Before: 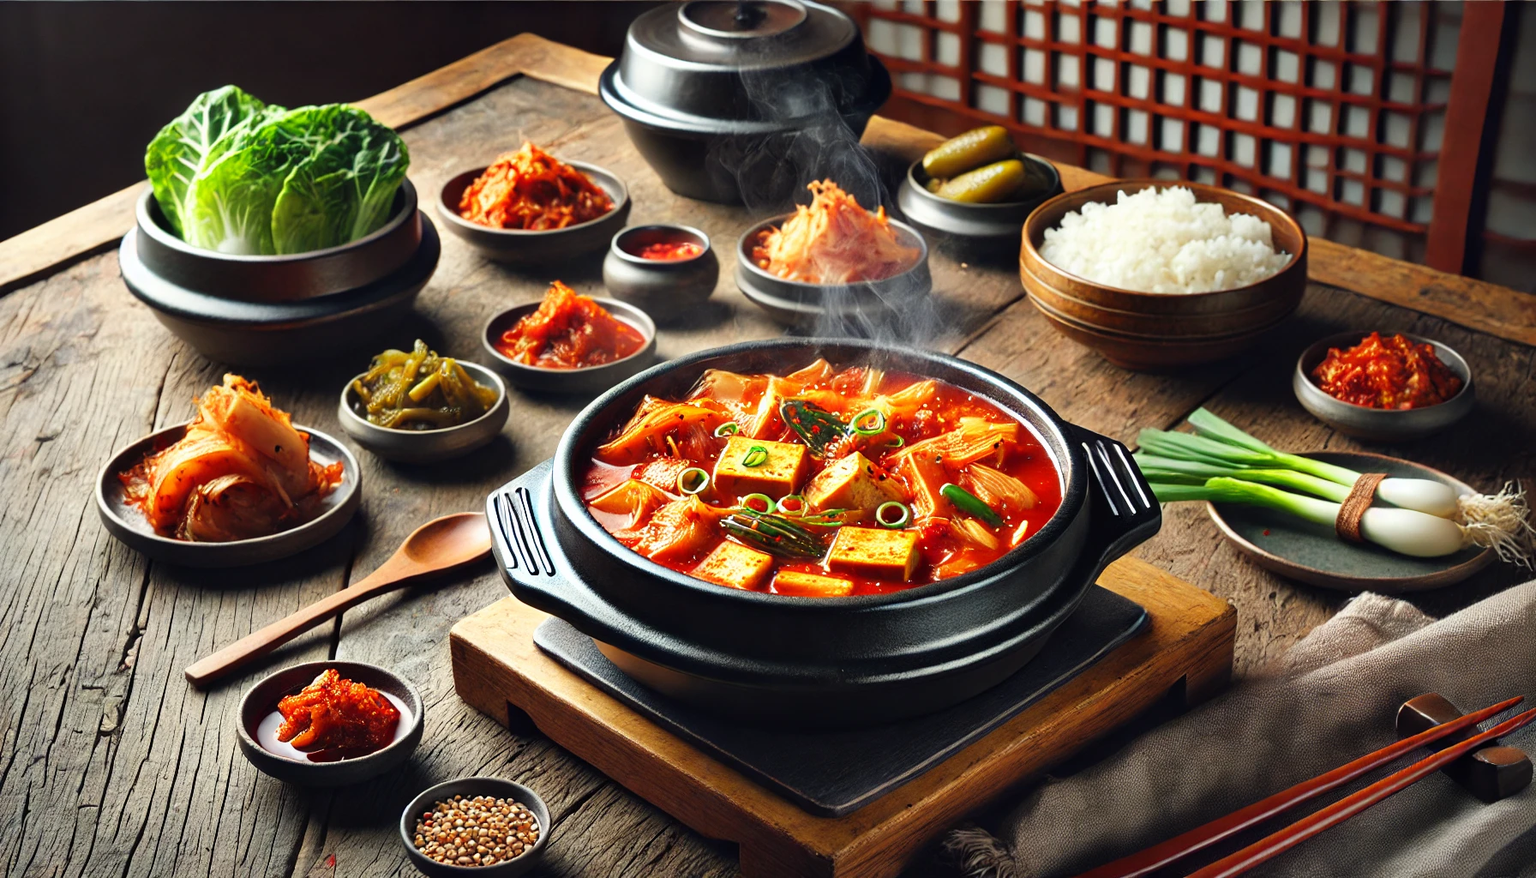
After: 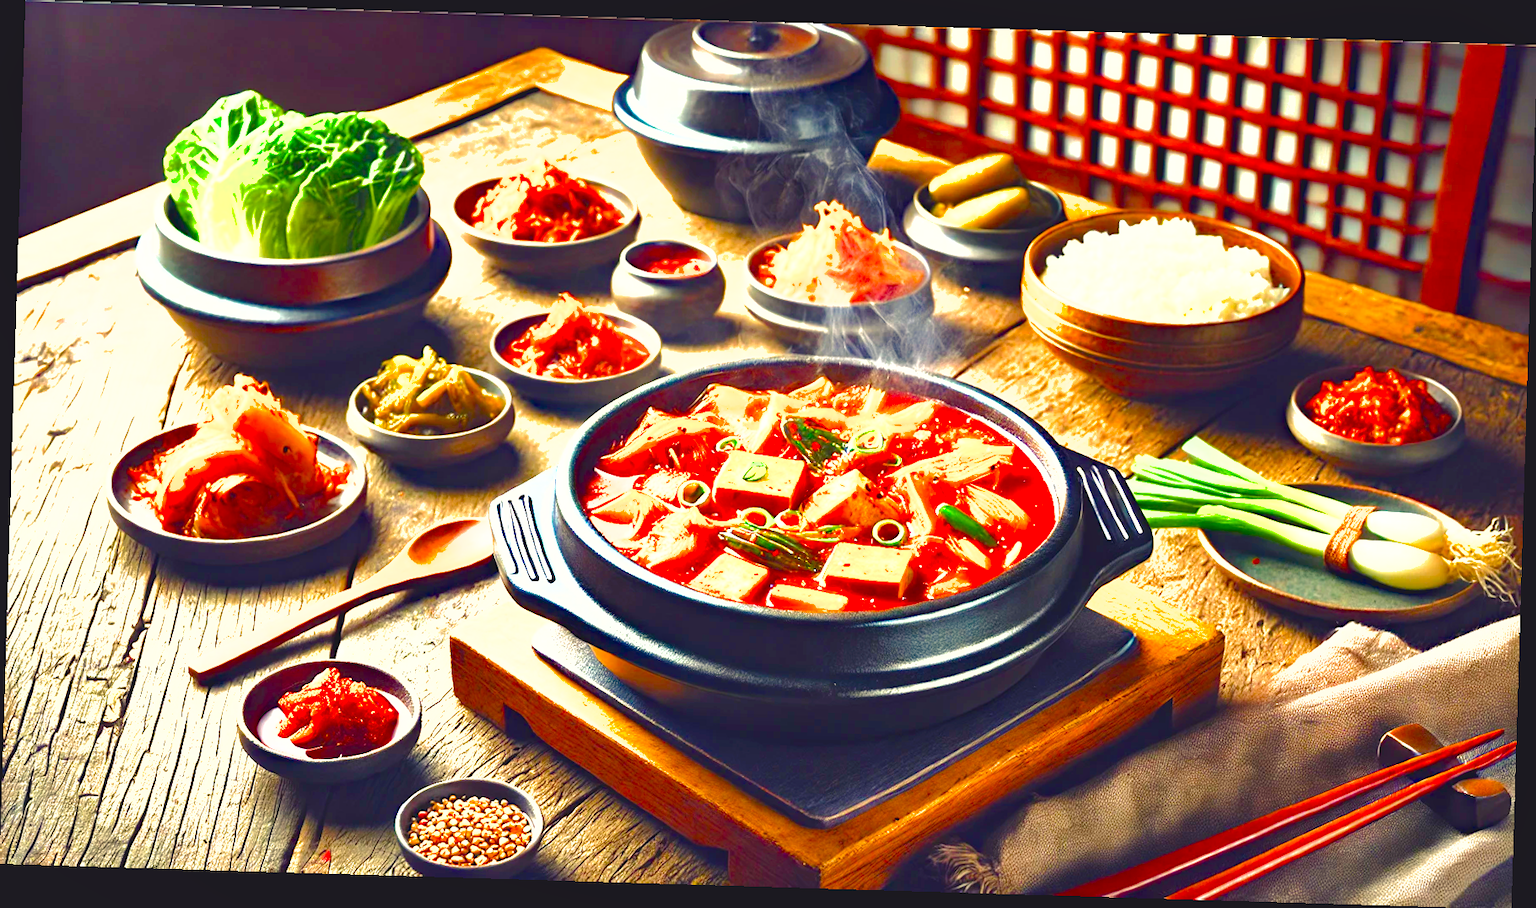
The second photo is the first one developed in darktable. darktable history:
exposure: exposure 1.25 EV, compensate exposure bias true, compensate highlight preservation false
white balance: red 1, blue 1
velvia: strength 32%, mid-tones bias 0.2
rotate and perspective: rotation 1.72°, automatic cropping off
color balance rgb: shadows lift › chroma 3%, shadows lift › hue 280.8°, power › hue 330°, highlights gain › chroma 3%, highlights gain › hue 75.6°, global offset › luminance 0.7%, perceptual saturation grading › global saturation 20%, perceptual saturation grading › highlights -25%, perceptual saturation grading › shadows 50%, global vibrance 20.33%
haze removal: compatibility mode true, adaptive false
tone equalizer: -8 EV -0.417 EV, -7 EV -0.389 EV, -6 EV -0.333 EV, -5 EV -0.222 EV, -3 EV 0.222 EV, -2 EV 0.333 EV, -1 EV 0.389 EV, +0 EV 0.417 EV, edges refinement/feathering 500, mask exposure compensation -1.57 EV, preserve details no
shadows and highlights: on, module defaults
